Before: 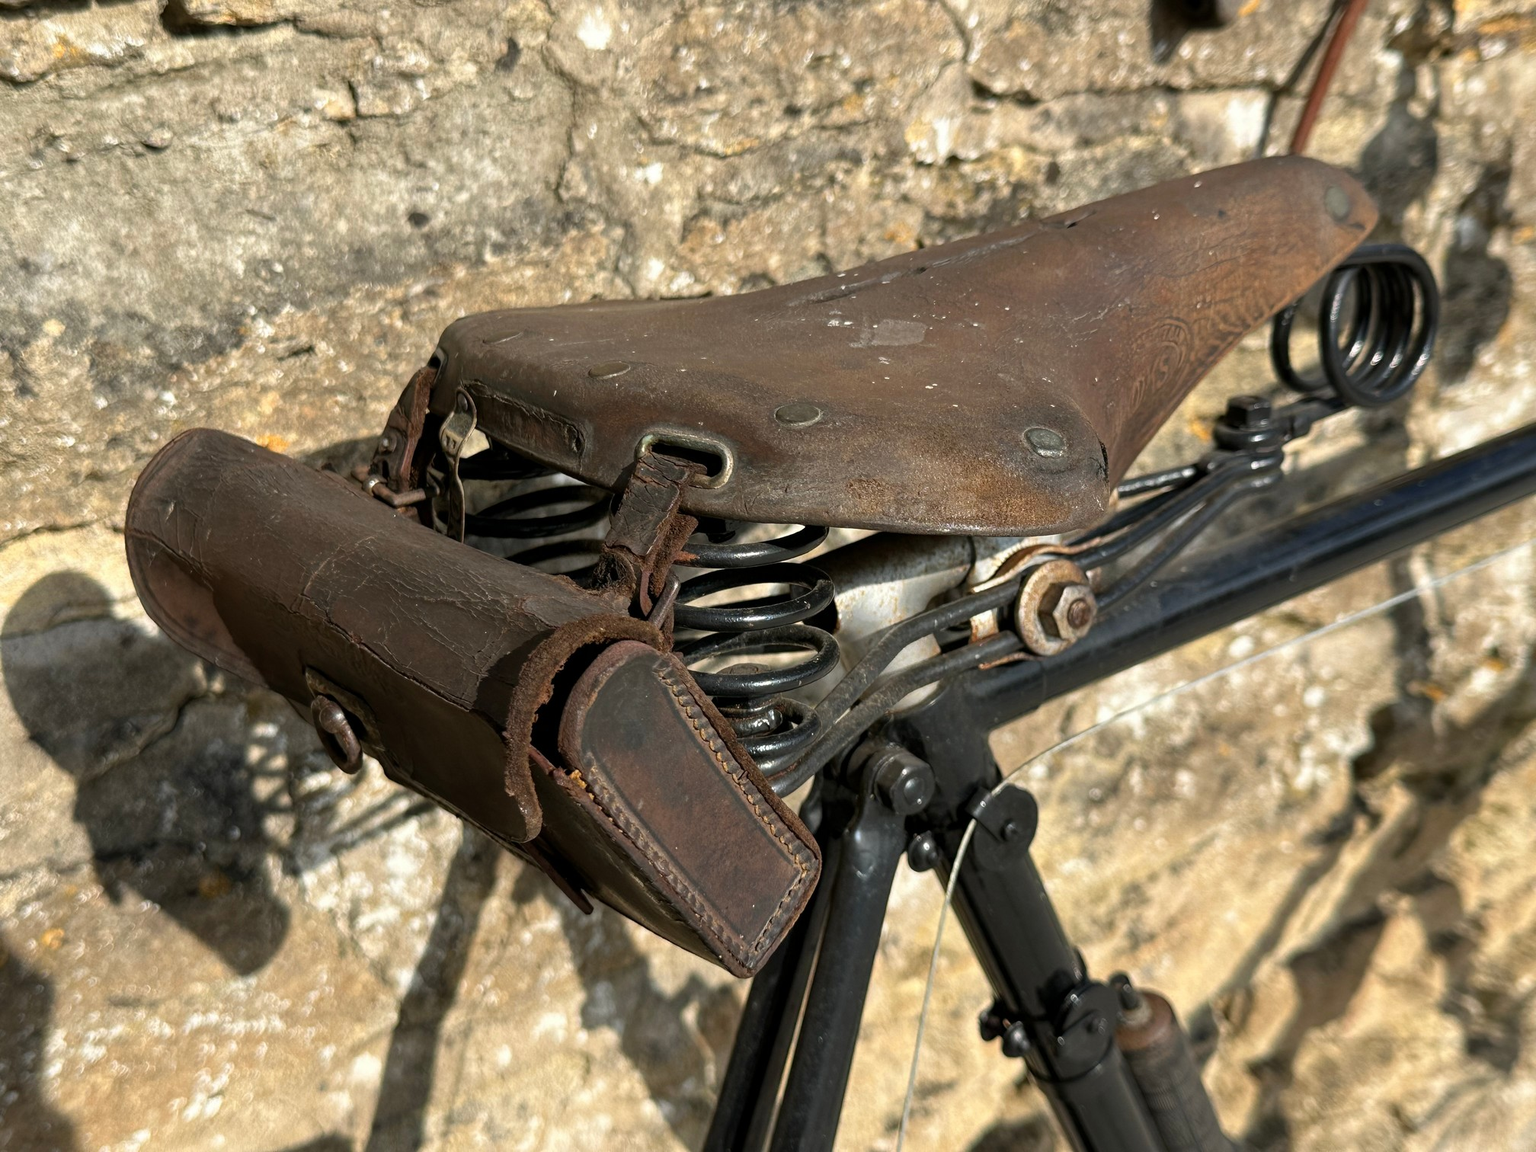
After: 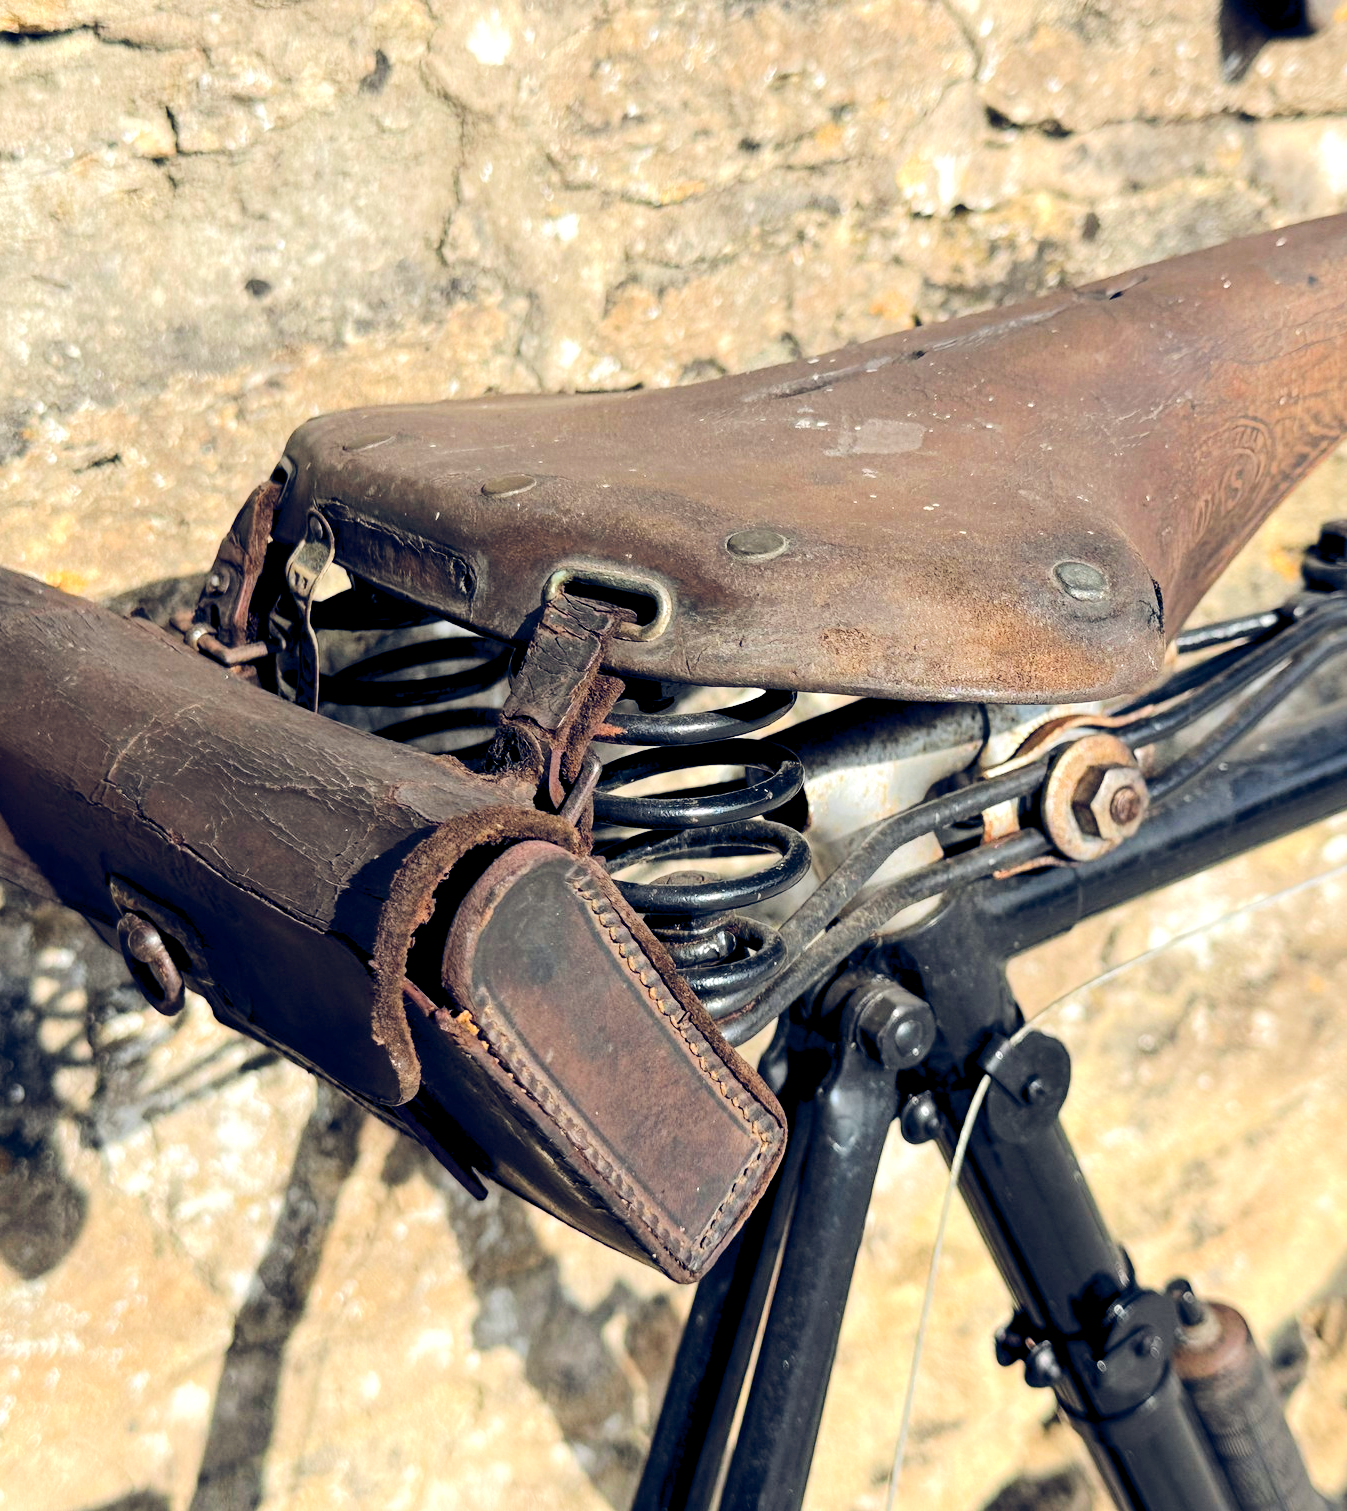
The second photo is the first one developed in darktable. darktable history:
crop and rotate: left 14.446%, right 18.713%
tone equalizer: -7 EV 0.152 EV, -6 EV 0.569 EV, -5 EV 1.18 EV, -4 EV 1.36 EV, -3 EV 1.15 EV, -2 EV 0.6 EV, -1 EV 0.153 EV, edges refinement/feathering 500, mask exposure compensation -1.57 EV, preserve details no
color balance rgb: global offset › luminance -0.28%, global offset › chroma 0.305%, global offset › hue 259°, perceptual saturation grading › global saturation 0.971%, perceptual saturation grading › mid-tones 11.692%, global vibrance 5.509%, contrast 3.419%
